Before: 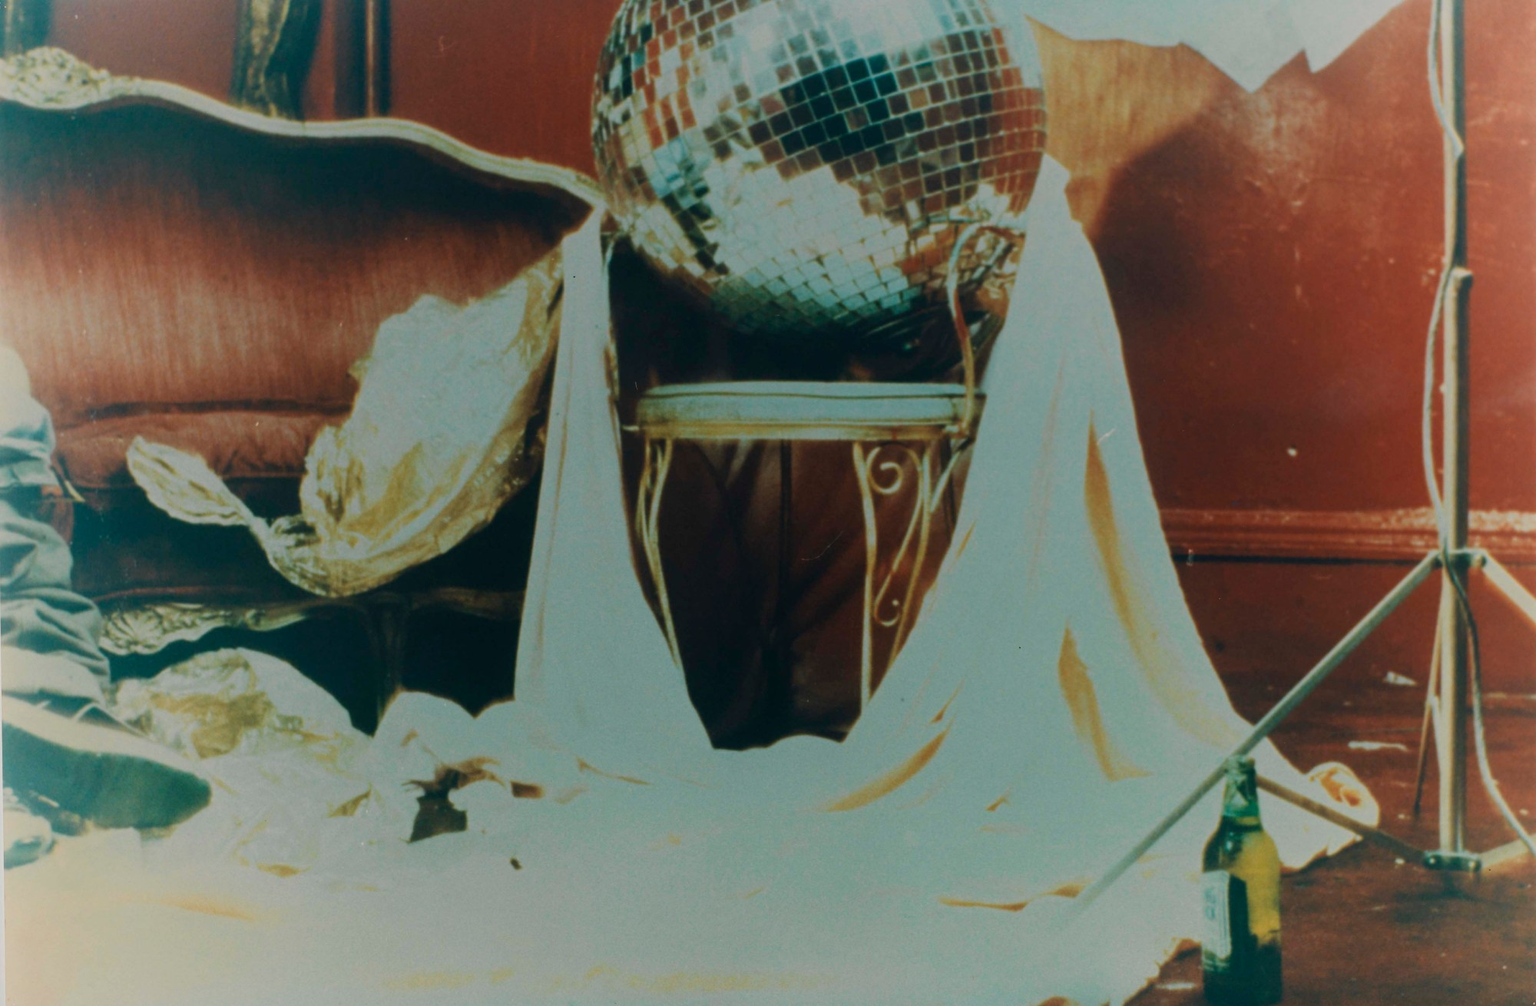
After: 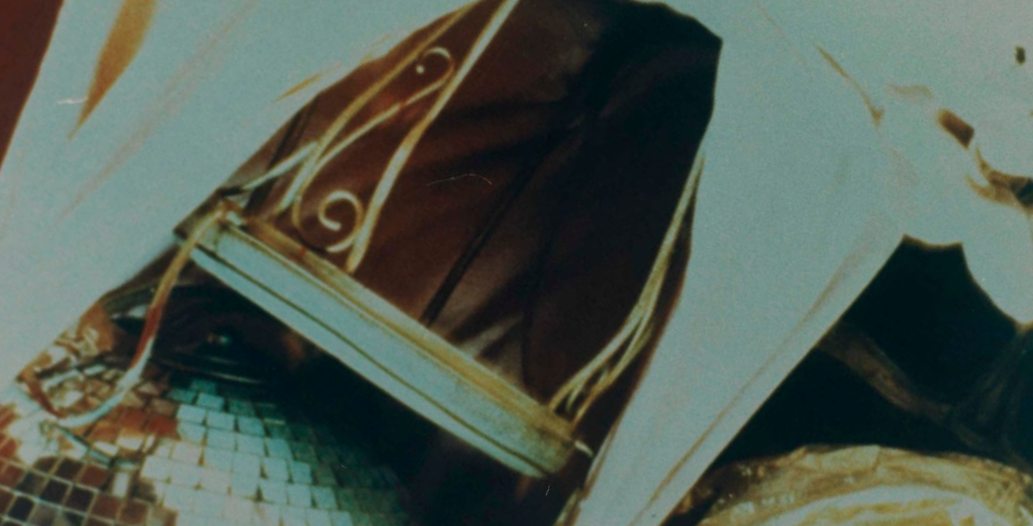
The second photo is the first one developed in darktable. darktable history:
crop and rotate: angle 146.8°, left 9.19%, top 15.687%, right 4.393%, bottom 17.058%
local contrast: mode bilateral grid, contrast 20, coarseness 51, detail 120%, midtone range 0.2
